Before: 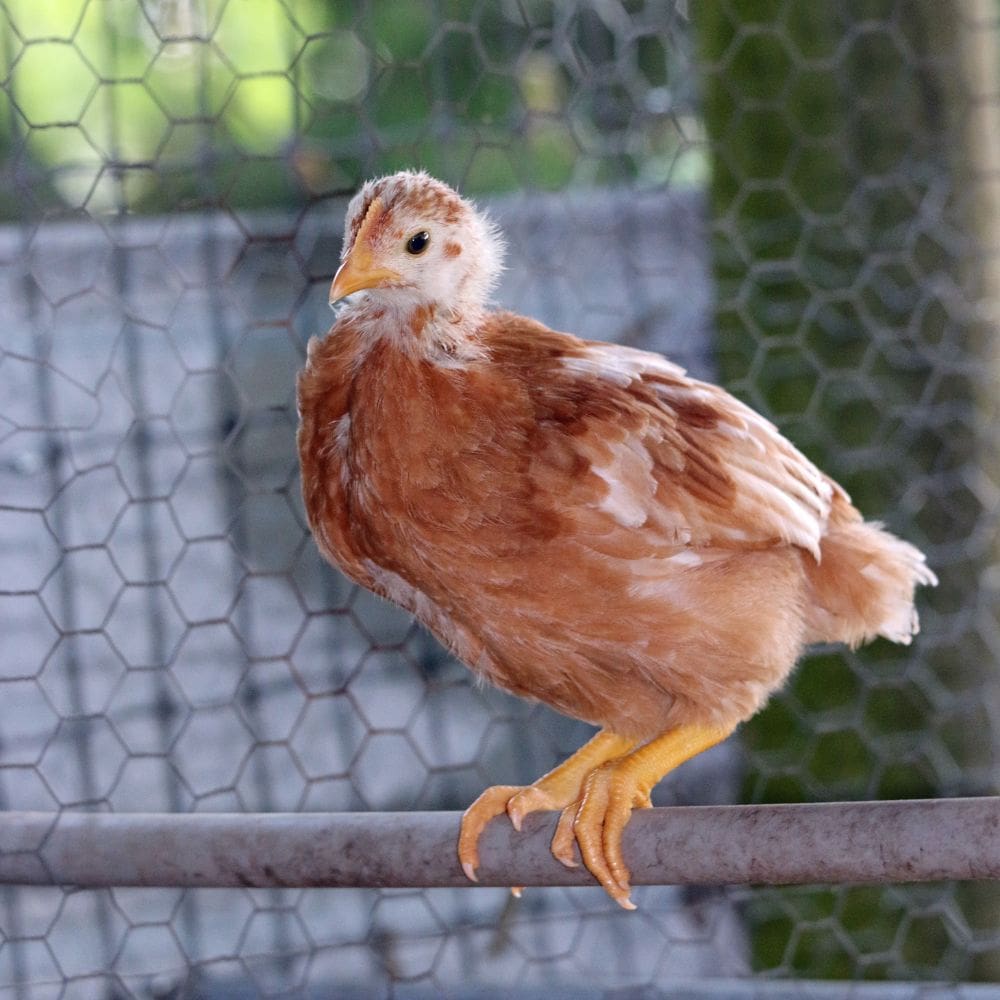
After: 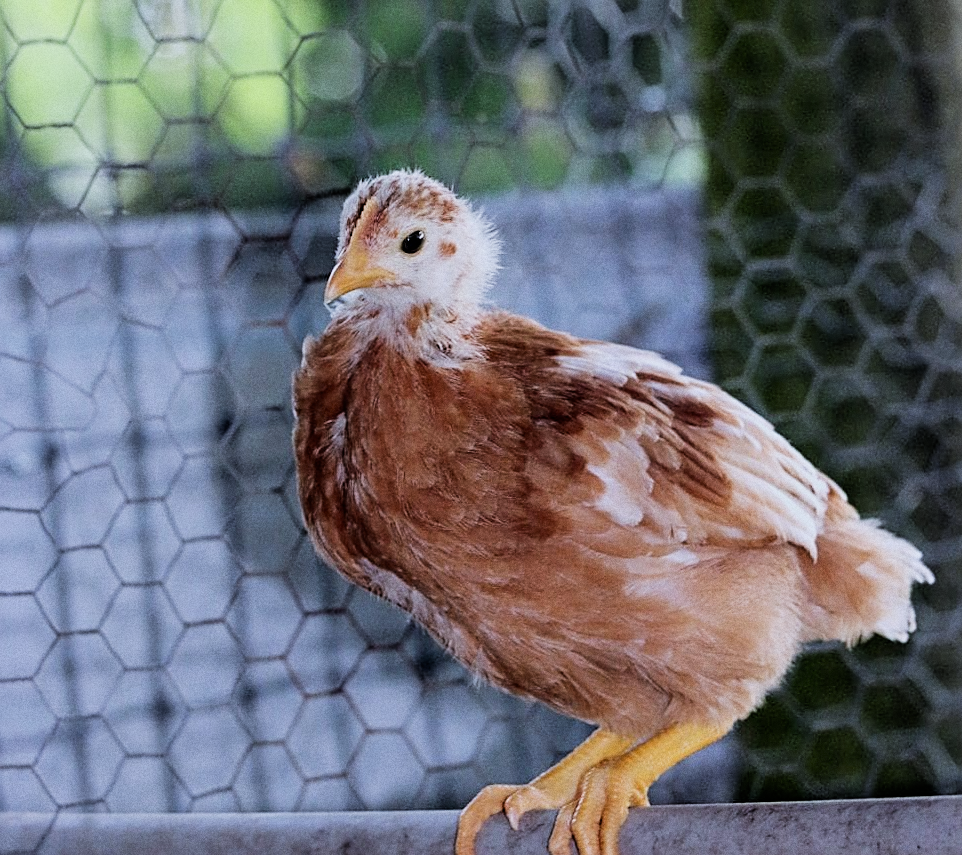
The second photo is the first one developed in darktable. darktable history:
white balance: red 0.924, blue 1.095
crop and rotate: angle 0.2°, left 0.275%, right 3.127%, bottom 14.18%
sharpen: on, module defaults
filmic rgb: black relative exposure -5 EV, hardness 2.88, contrast 1.3, highlights saturation mix -30%
grain: on, module defaults
